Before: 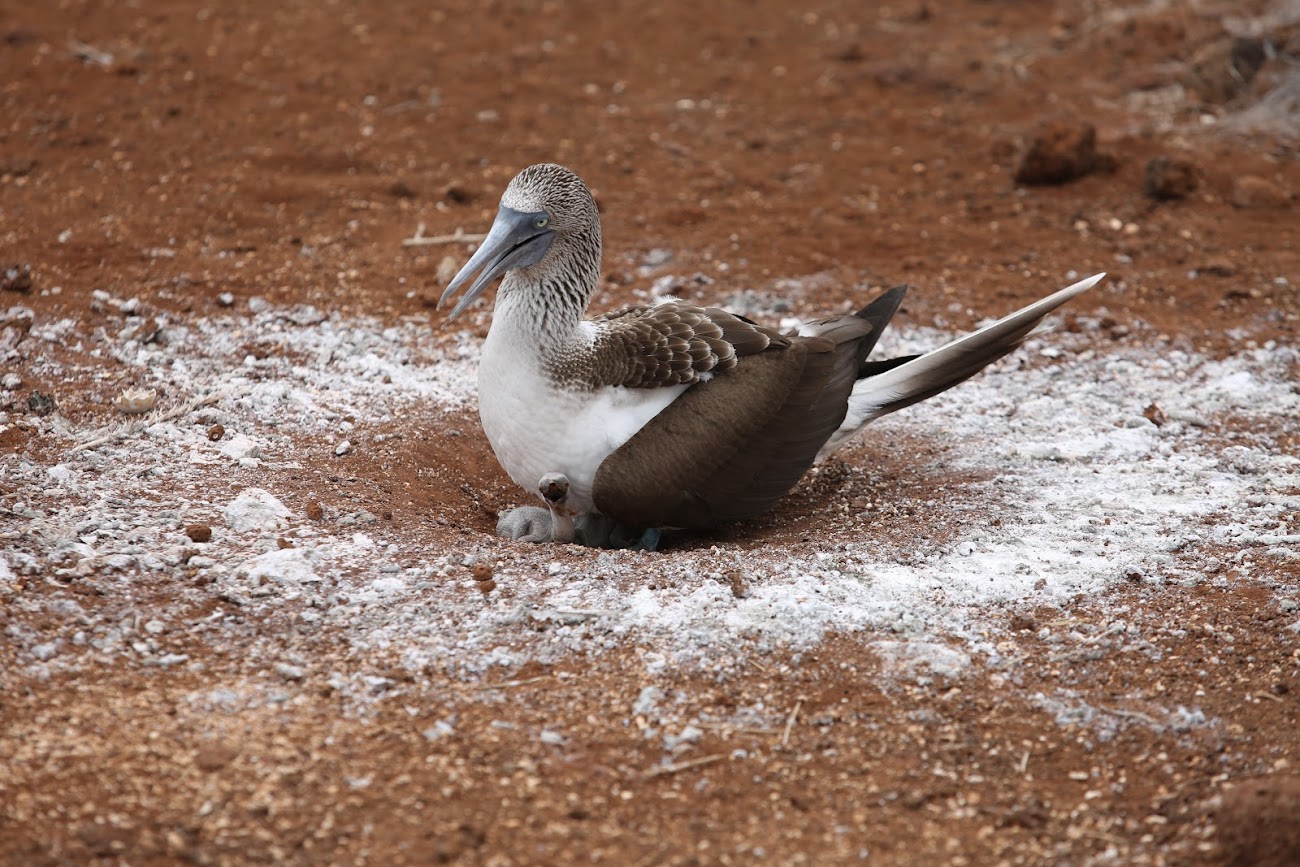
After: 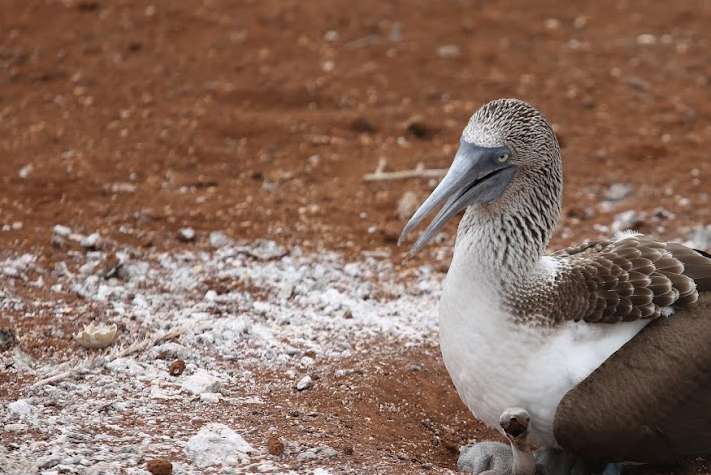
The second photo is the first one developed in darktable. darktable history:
crop and rotate: left 3.047%, top 7.509%, right 42.236%, bottom 37.598%
shadows and highlights: shadows 37.27, highlights -28.18, soften with gaussian
